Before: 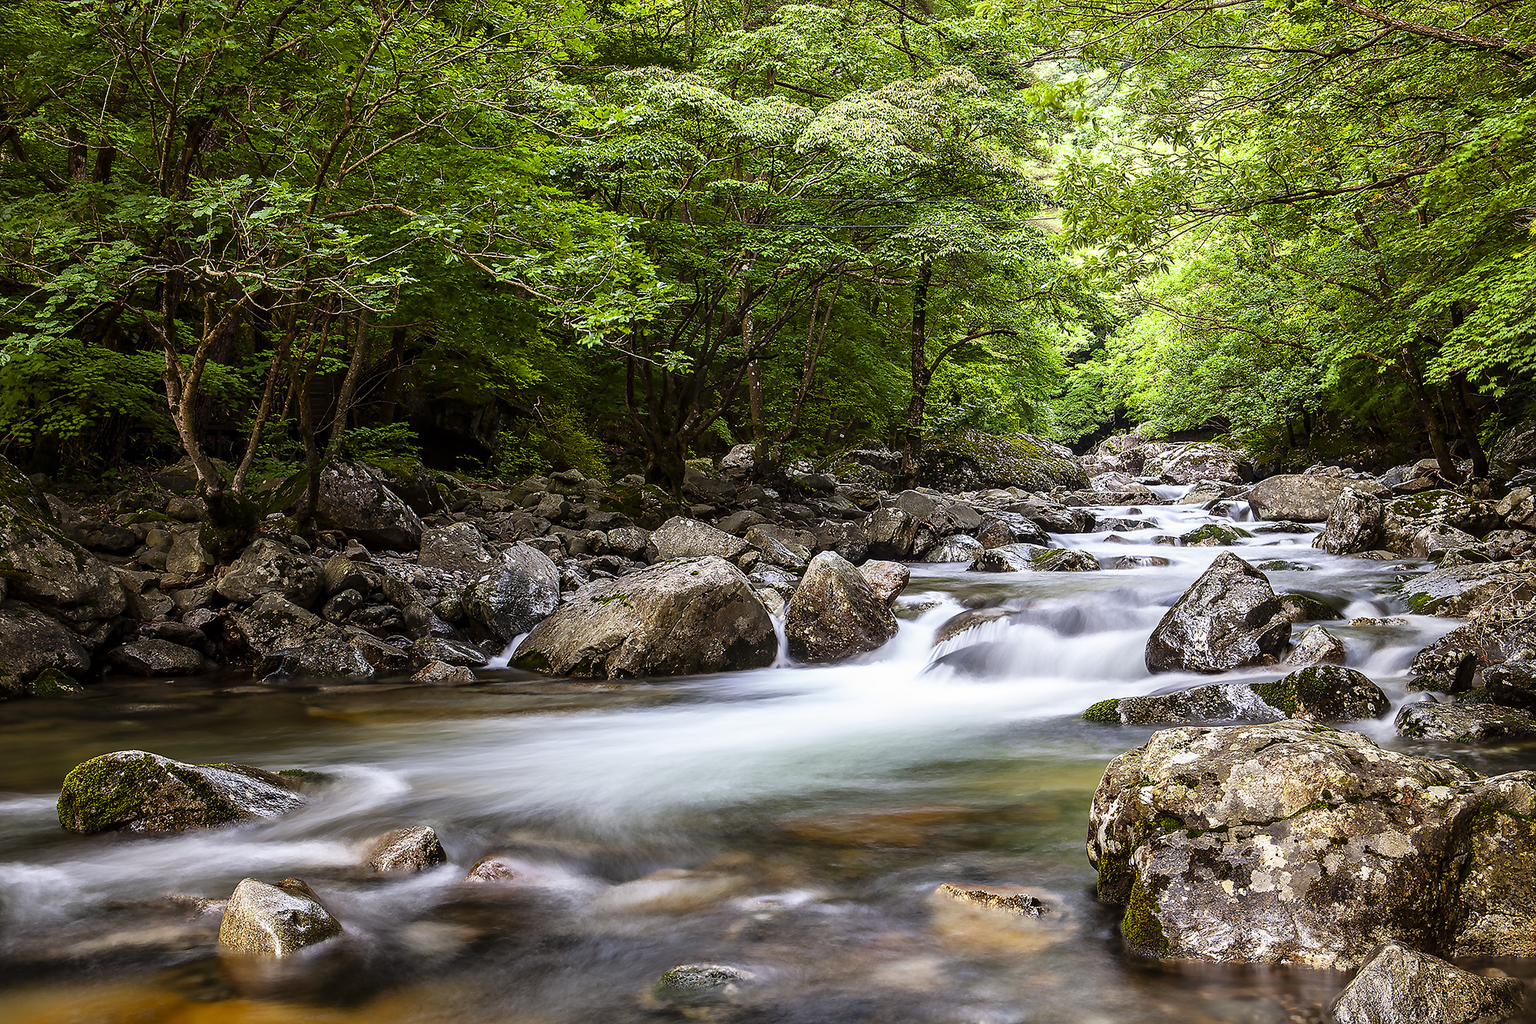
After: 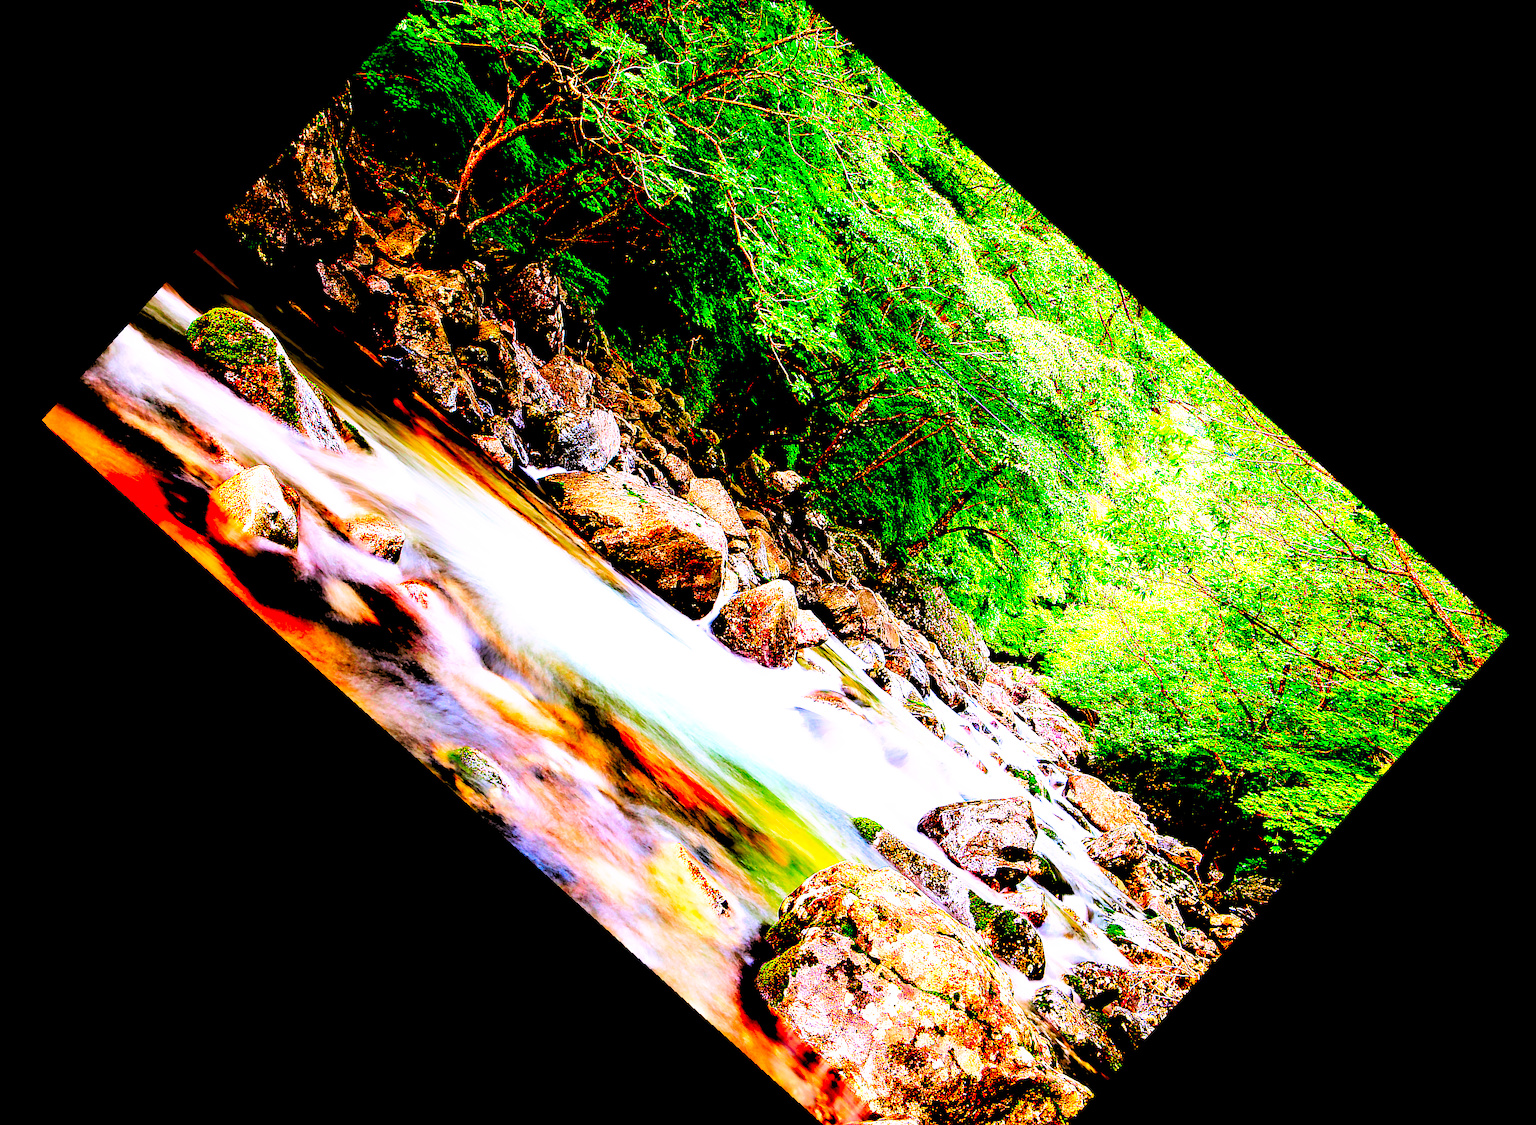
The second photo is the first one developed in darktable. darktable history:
base curve: curves: ch0 [(0, 0) (0.028, 0.03) (0.121, 0.232) (0.46, 0.748) (0.859, 0.968) (1, 1)]
rotate and perspective: rotation -4.25°, automatic cropping off
color correction: highlights a* 1.59, highlights b* -1.7, saturation 2.48
crop and rotate: angle -46.26°, top 16.234%, right 0.912%, bottom 11.704%
tone curve: curves: ch0 [(0, 0) (0.003, 0.002) (0.011, 0.002) (0.025, 0.002) (0.044, 0.002) (0.069, 0.002) (0.1, 0.003) (0.136, 0.008) (0.177, 0.03) (0.224, 0.058) (0.277, 0.139) (0.335, 0.233) (0.399, 0.363) (0.468, 0.506) (0.543, 0.649) (0.623, 0.781) (0.709, 0.88) (0.801, 0.956) (0.898, 0.994) (1, 1)], preserve colors none
tone equalizer: on, module defaults
levels: levels [0.093, 0.434, 0.988]
